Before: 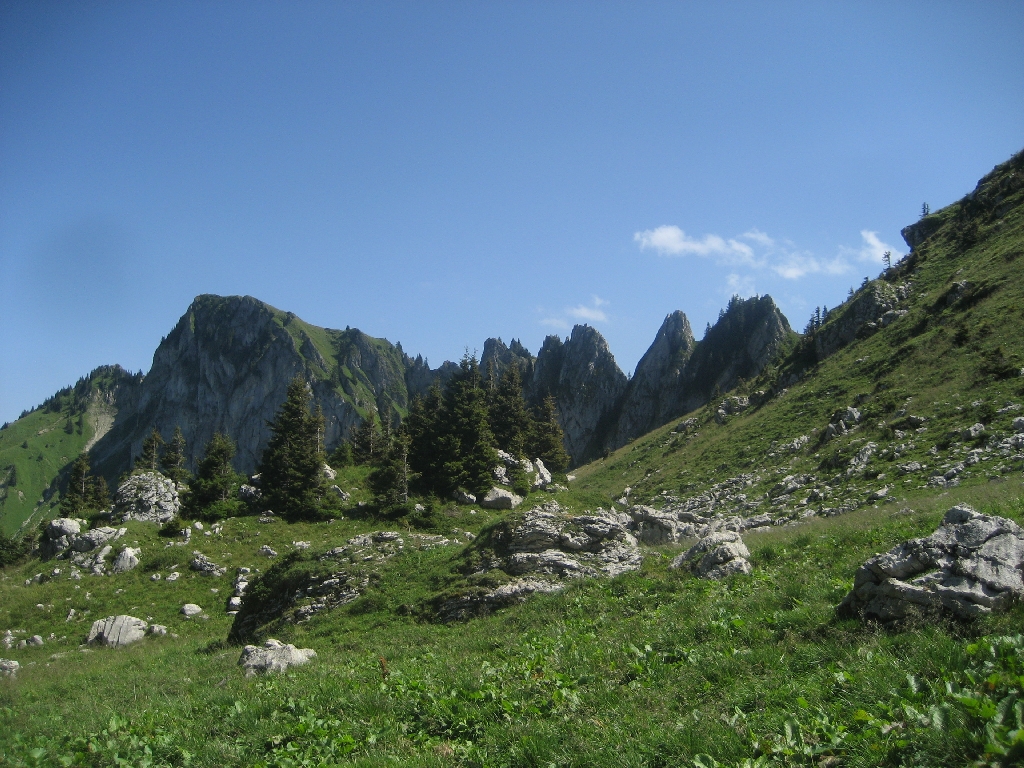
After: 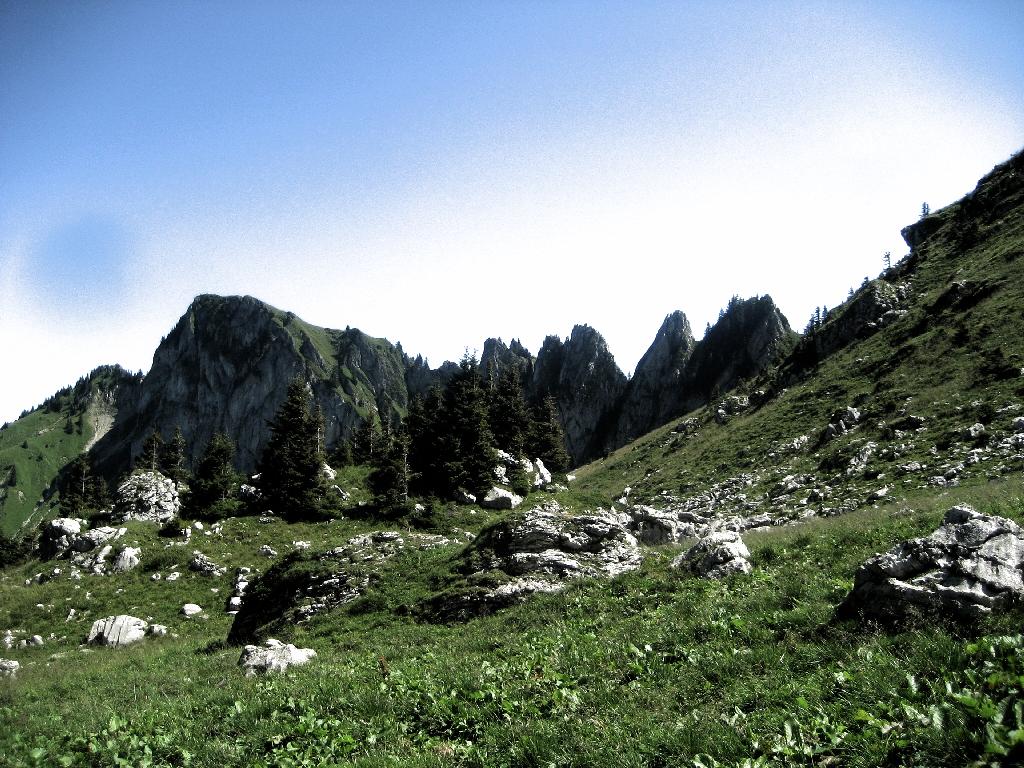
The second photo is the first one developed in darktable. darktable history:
filmic rgb: black relative exposure -8.27 EV, white relative exposure 2.23 EV, hardness 7.06, latitude 85.43%, contrast 1.699, highlights saturation mix -3.08%, shadows ↔ highlights balance -2.67%, preserve chrominance RGB euclidean norm (legacy), color science v4 (2020)
